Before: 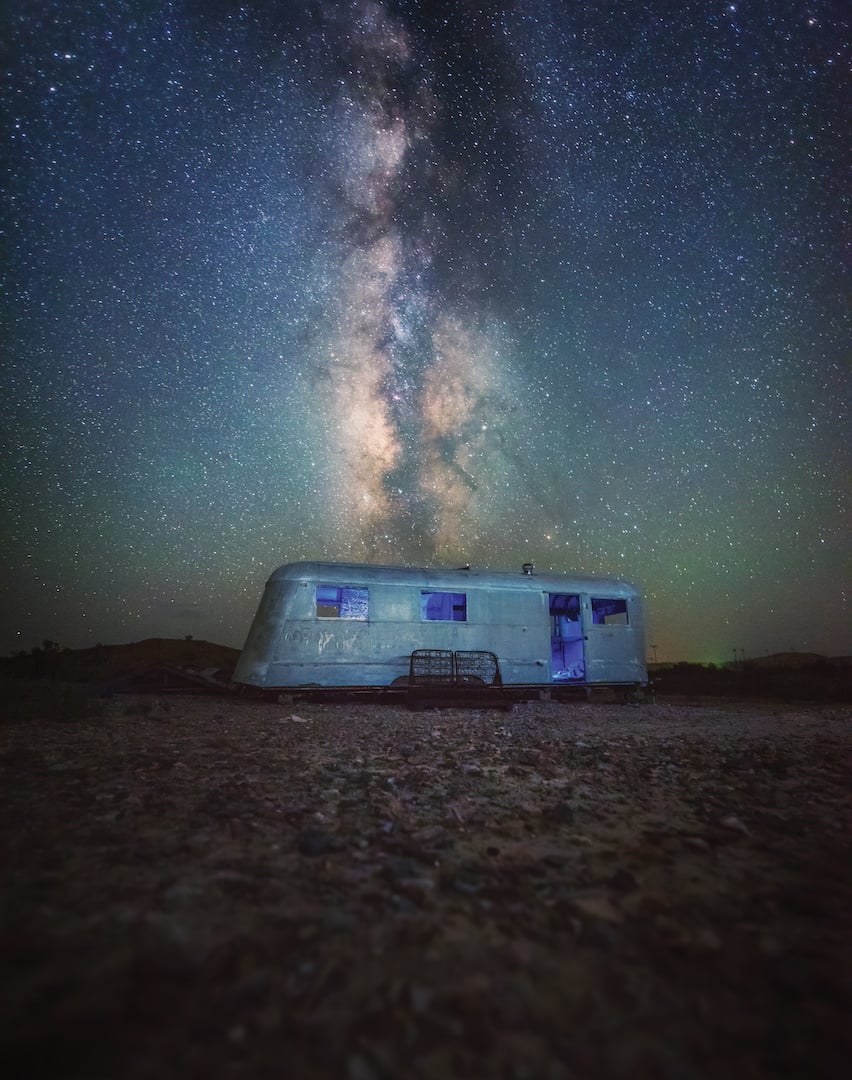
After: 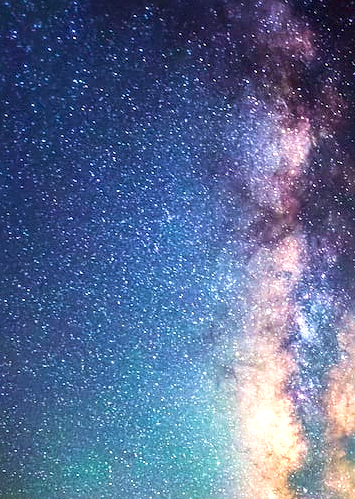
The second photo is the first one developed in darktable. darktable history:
contrast brightness saturation: contrast 0.158, saturation 0.314
crop and rotate: left 11.164%, top 0.113%, right 47.097%, bottom 53.673%
sharpen: on, module defaults
exposure: black level correction 0, exposure 0.702 EV, compensate highlight preservation false
velvia: strength 44.56%
local contrast: on, module defaults
color balance rgb: power › chroma 1.061%, power › hue 26.44°, global offset › luminance -0.508%, perceptual saturation grading › global saturation 15.081%
